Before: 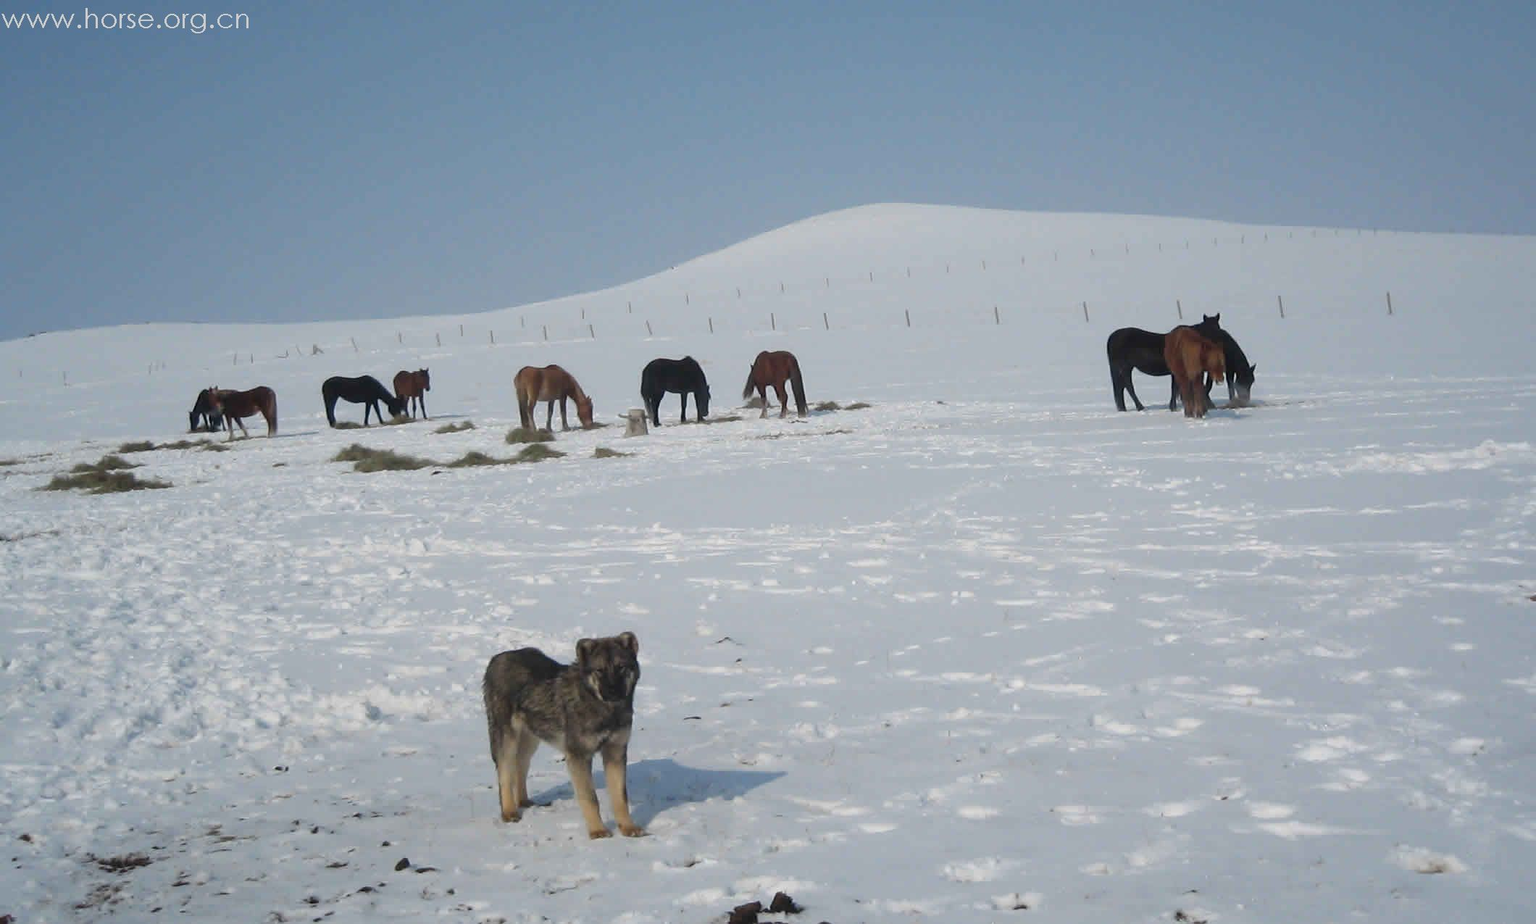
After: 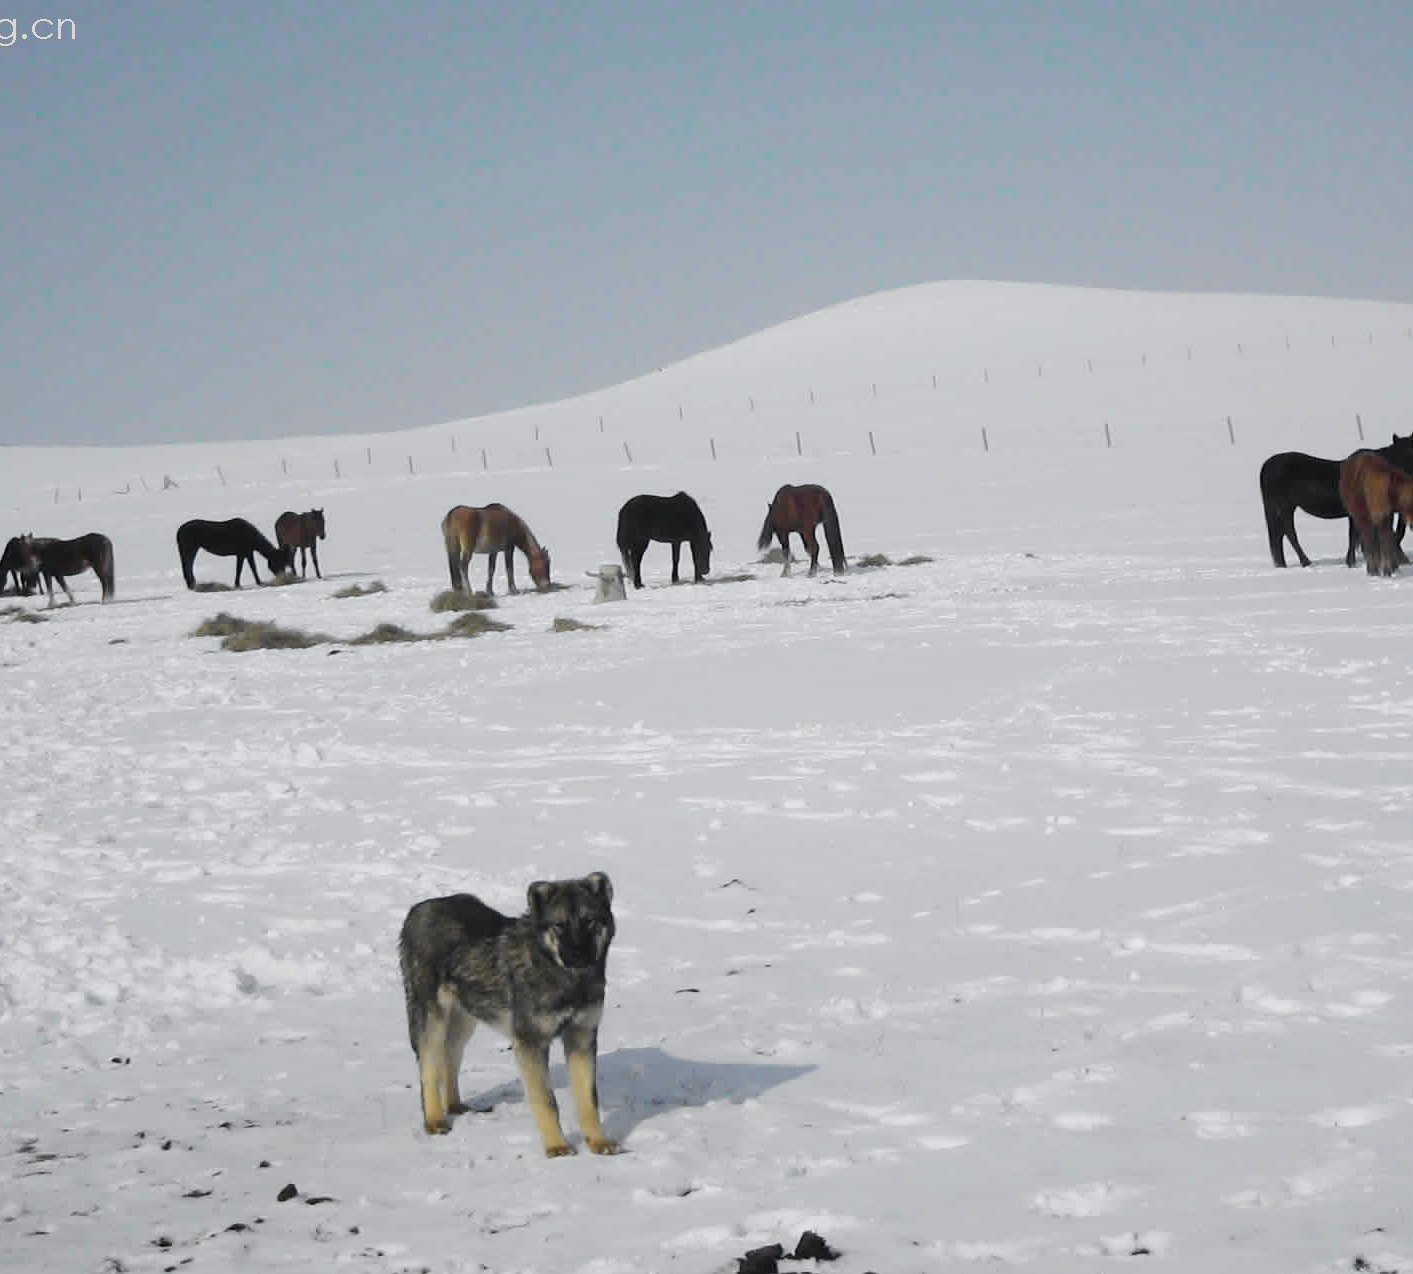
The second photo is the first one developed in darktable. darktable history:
tone curve: curves: ch0 [(0, 0) (0.071, 0.047) (0.266, 0.26) (0.483, 0.554) (0.753, 0.811) (1, 0.983)]; ch1 [(0, 0) (0.346, 0.307) (0.408, 0.369) (0.463, 0.443) (0.482, 0.493) (0.502, 0.5) (0.517, 0.502) (0.55, 0.548) (0.597, 0.624) (0.651, 0.698) (1, 1)]; ch2 [(0, 0) (0.346, 0.34) (0.434, 0.46) (0.485, 0.494) (0.5, 0.494) (0.517, 0.506) (0.535, 0.529) (0.583, 0.611) (0.625, 0.666) (1, 1)], color space Lab, independent channels, preserve colors none
crop and rotate: left 12.673%, right 20.66%
